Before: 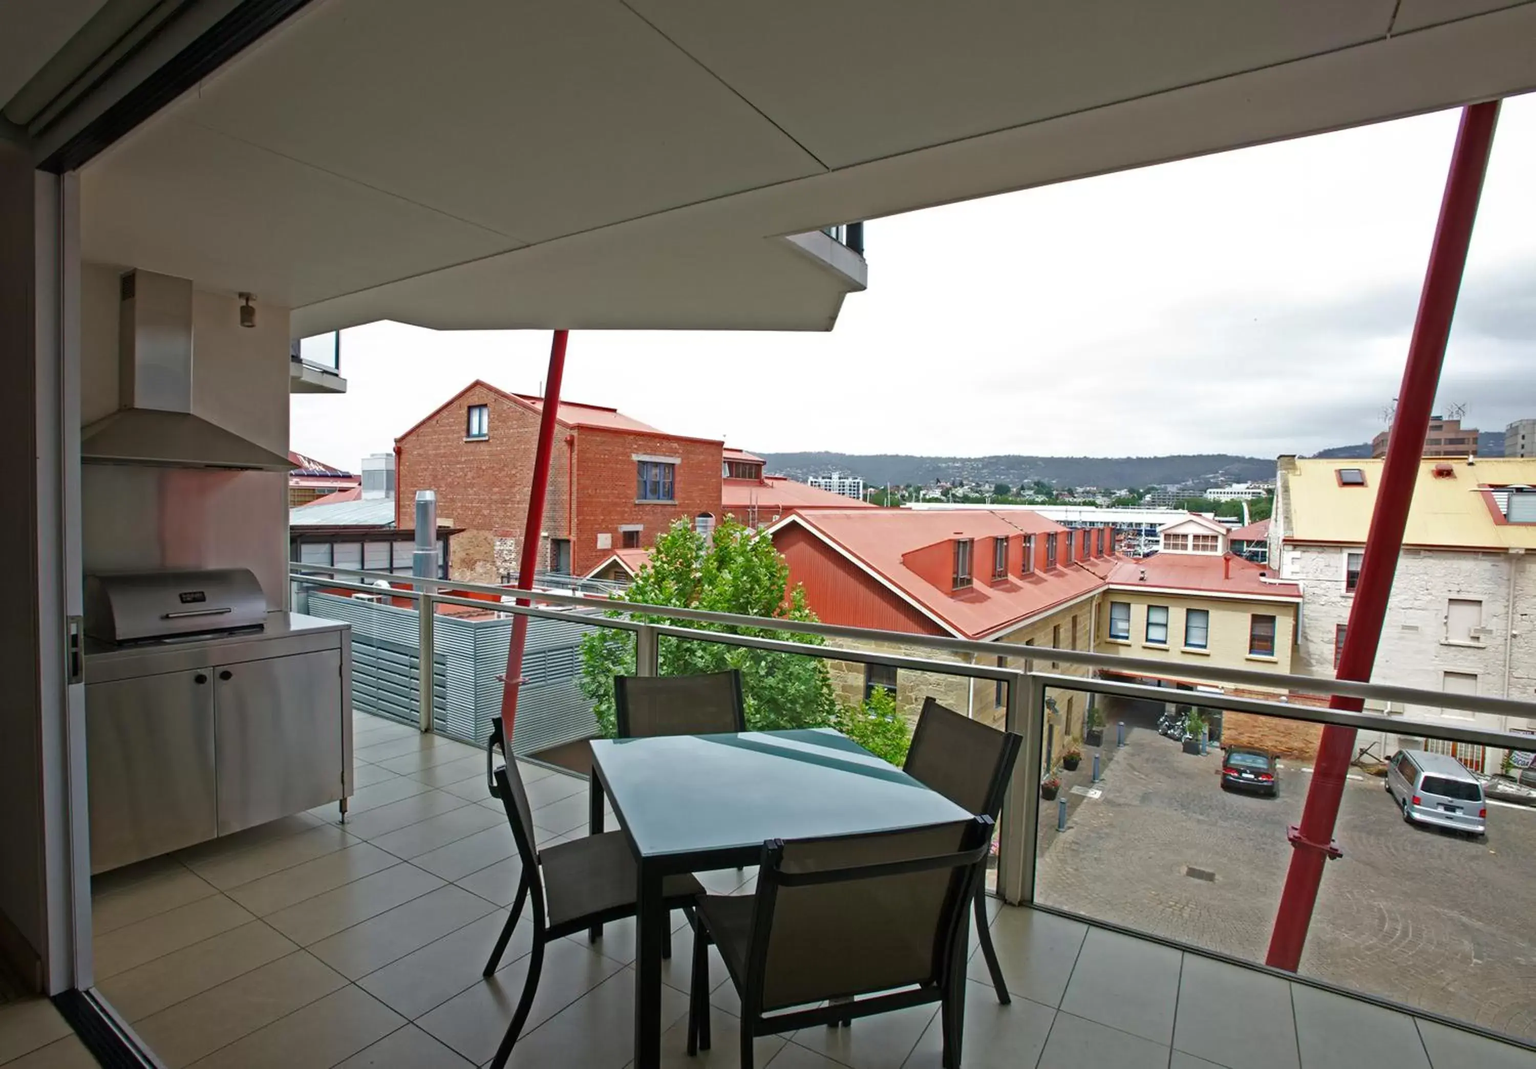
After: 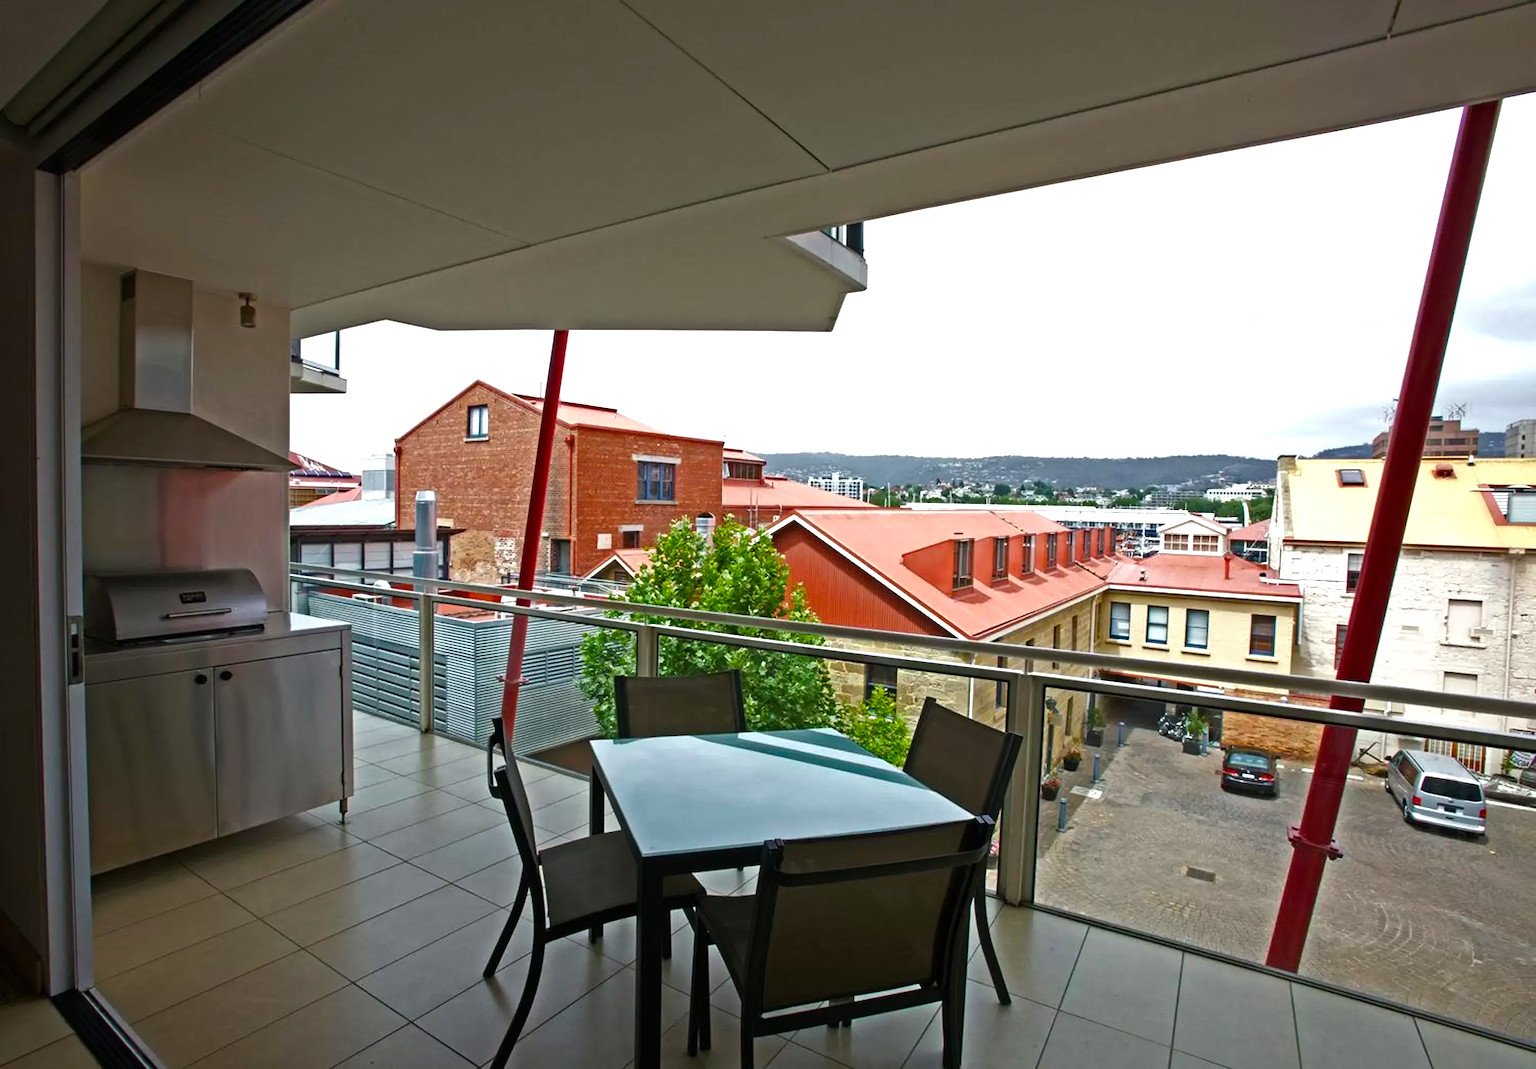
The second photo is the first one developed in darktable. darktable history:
color balance rgb: shadows lift › hue 87.32°, perceptual saturation grading › global saturation 9.299%, perceptual saturation grading › highlights -13.052%, perceptual saturation grading › mid-tones 14.576%, perceptual saturation grading › shadows 22.712%, perceptual brilliance grading › global brilliance 14.933%, perceptual brilliance grading › shadows -35.529%, global vibrance 20%
